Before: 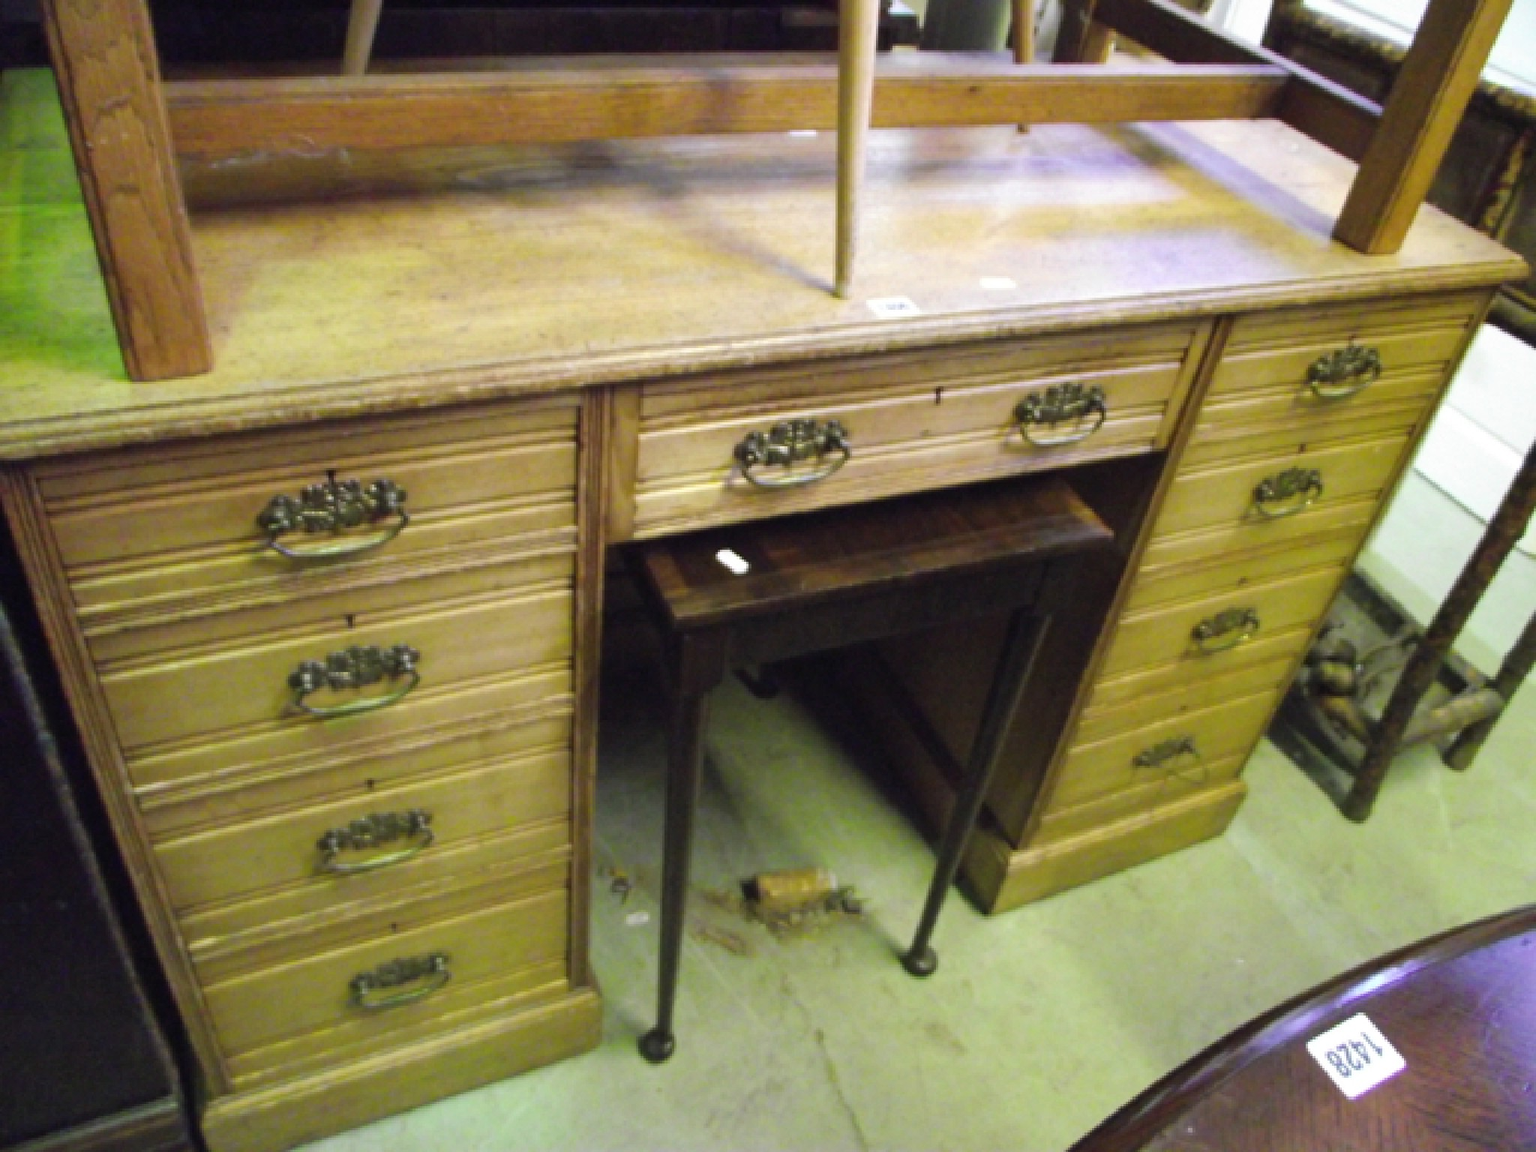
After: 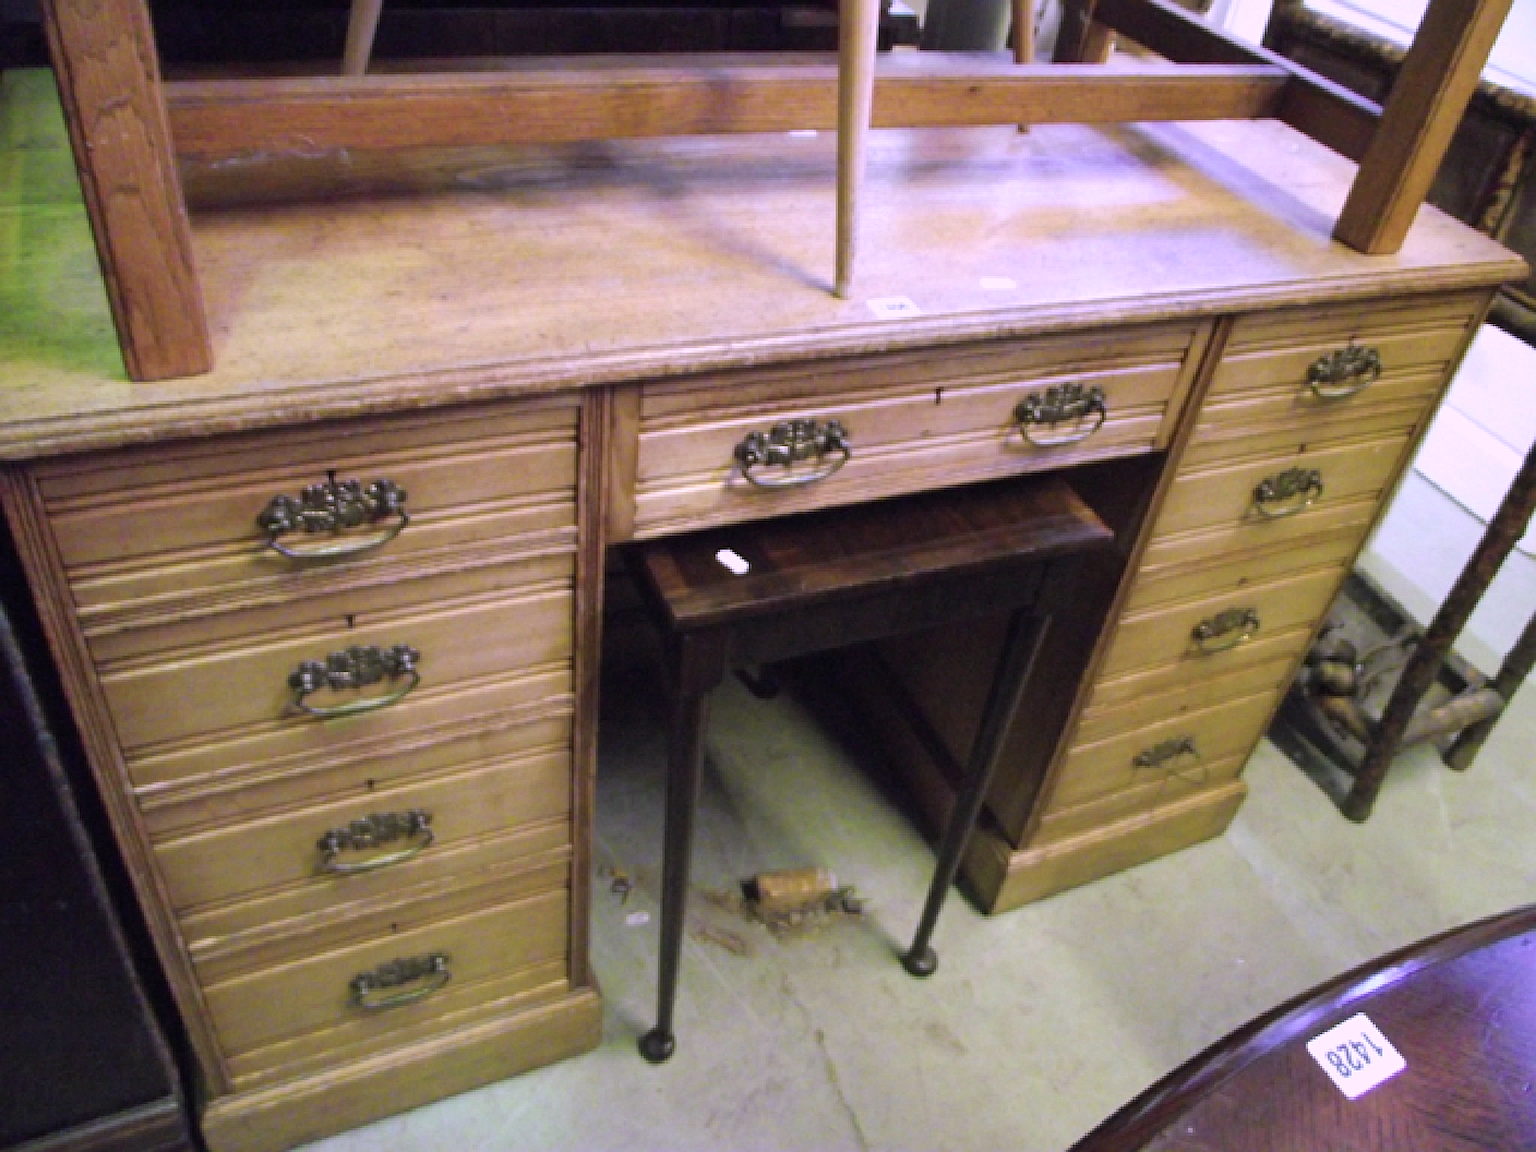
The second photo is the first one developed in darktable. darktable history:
color correction: highlights a* 15.03, highlights b* -25.07
sharpen: radius 2.167, amount 0.381, threshold 0
exposure: black level correction 0.001, exposure -0.125 EV, compensate exposure bias true, compensate highlight preservation false
